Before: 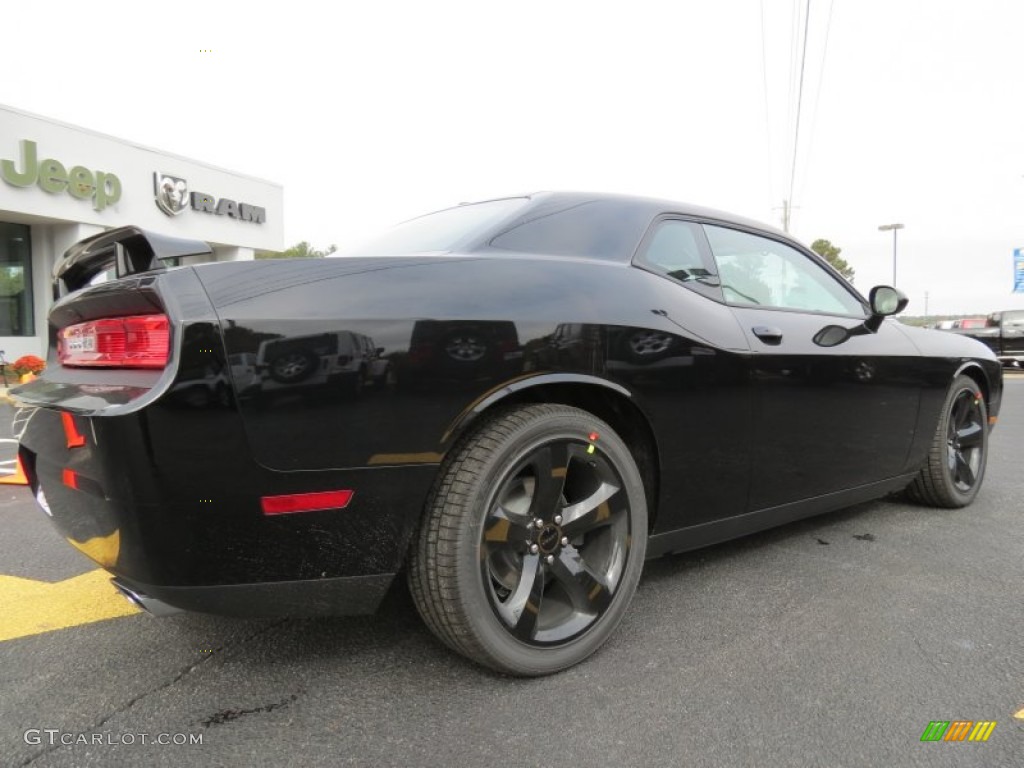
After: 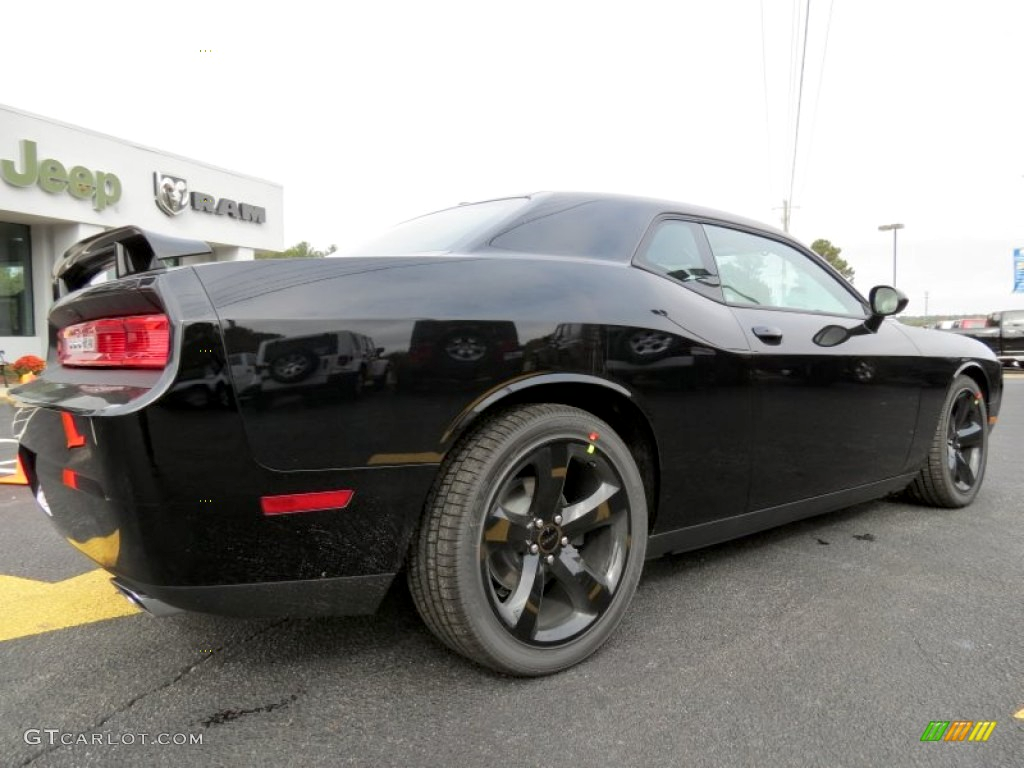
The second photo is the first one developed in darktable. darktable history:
local contrast: mode bilateral grid, contrast 28, coarseness 15, detail 115%, midtone range 0.2
exposure: black level correction 0.004, exposure 0.017 EV, compensate highlight preservation false
